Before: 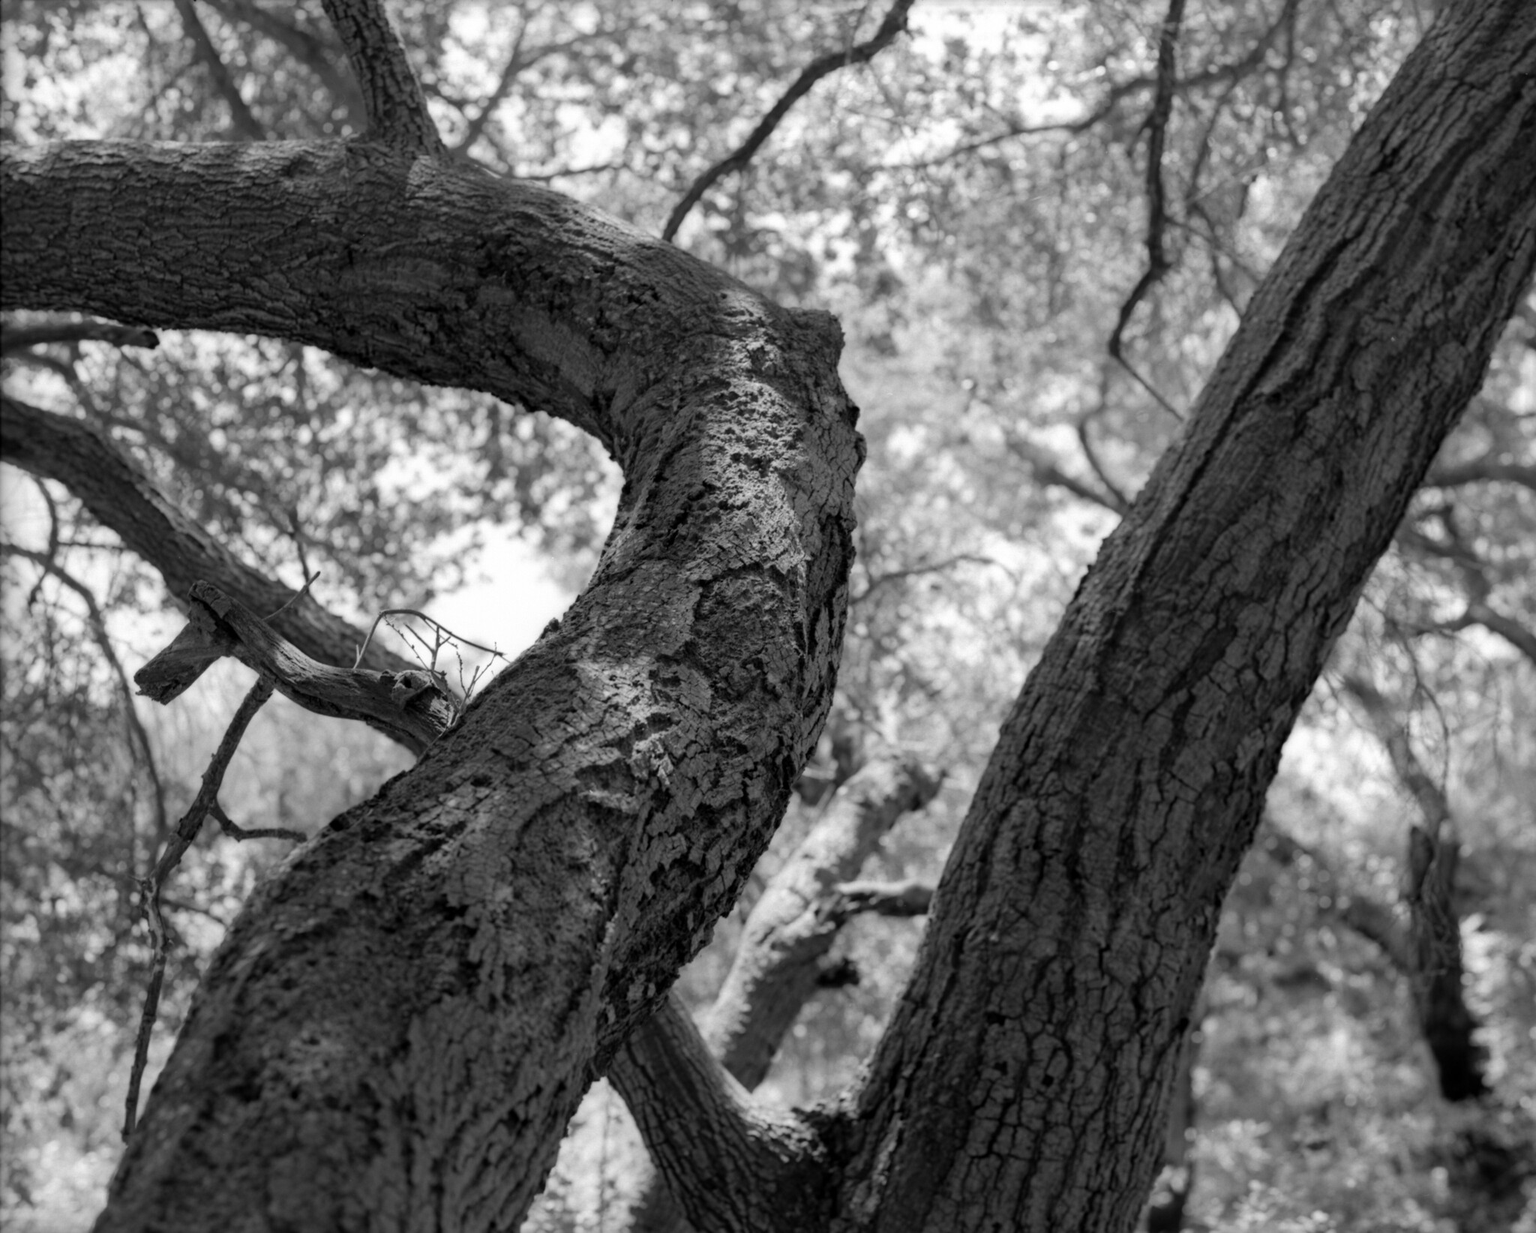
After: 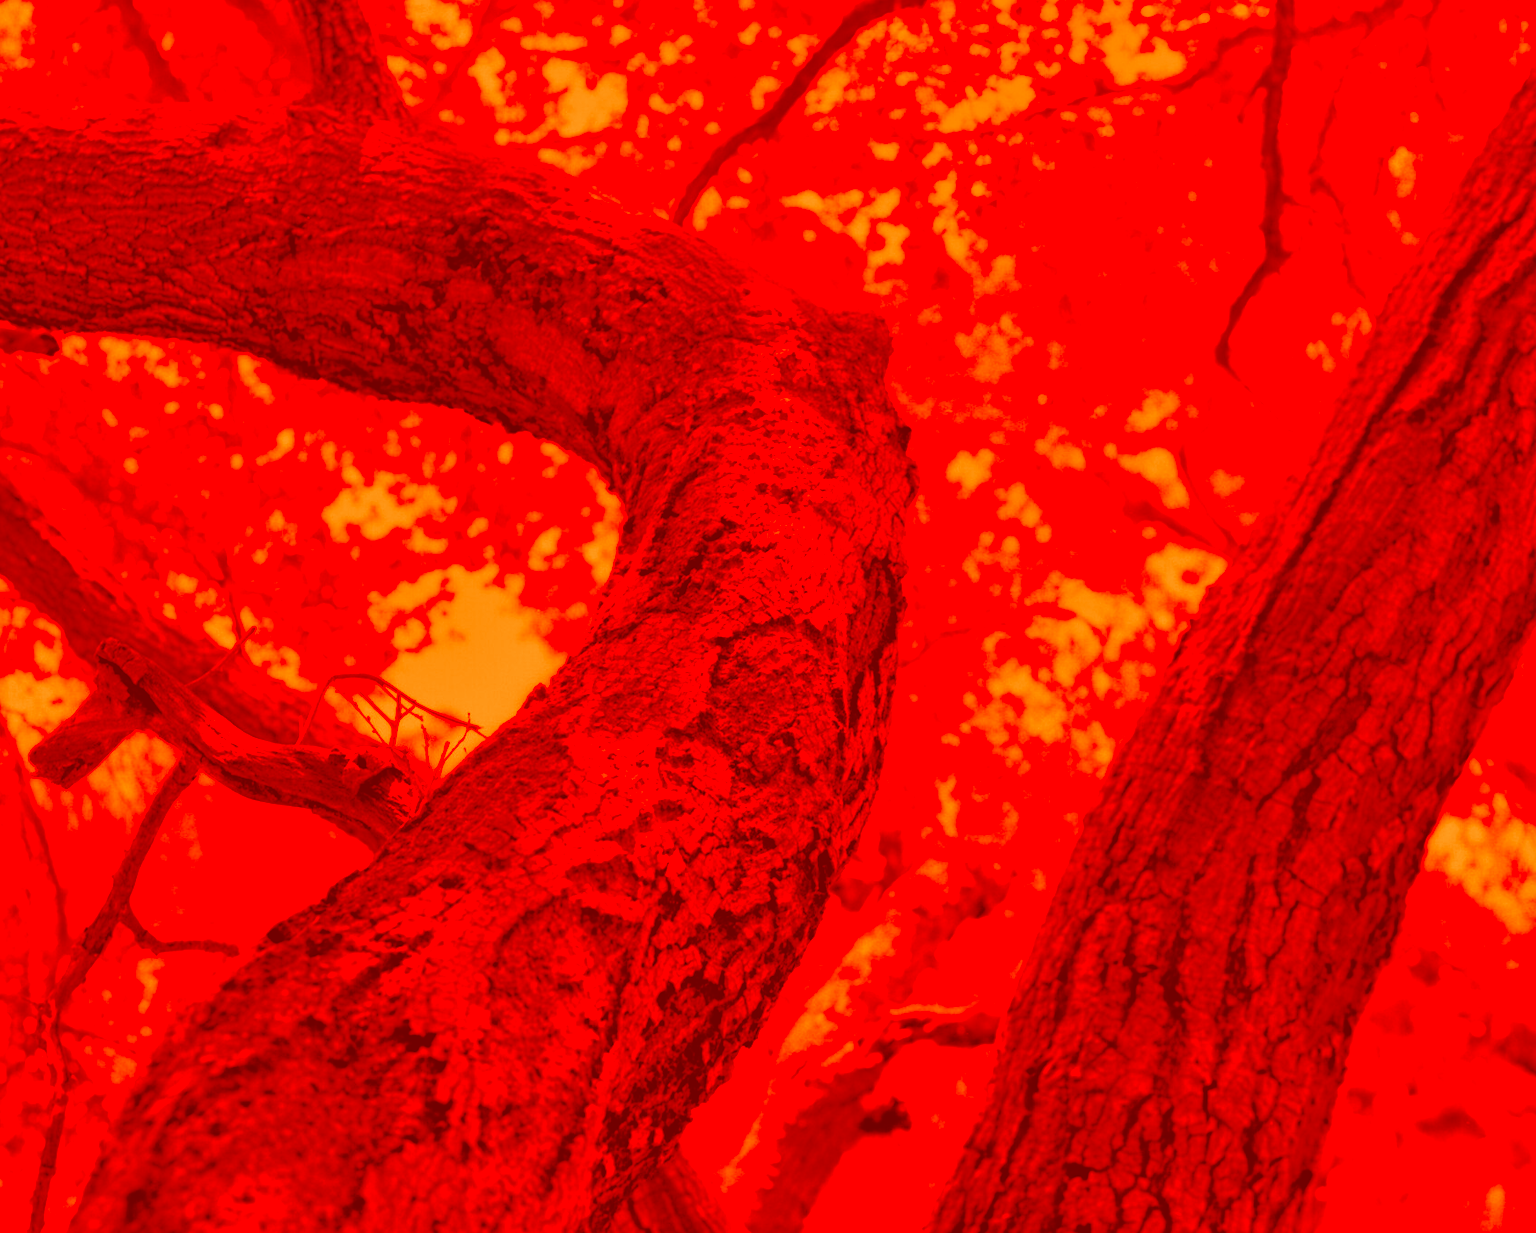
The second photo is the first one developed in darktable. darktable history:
color correction: highlights a* -39.68, highlights b* -40, shadows a* -40, shadows b* -40, saturation -3
crop and rotate: left 7.196%, top 4.574%, right 10.605%, bottom 13.178%
rgb curve: curves: ch0 [(0, 0) (0.093, 0.159) (0.241, 0.265) (0.414, 0.42) (1, 1)], compensate middle gray true, preserve colors basic power
shadows and highlights: soften with gaussian
color balance rgb: perceptual saturation grading › global saturation 25%, perceptual saturation grading › highlights -50%, perceptual saturation grading › shadows 30%, perceptual brilliance grading › global brilliance 12%, global vibrance 20%
